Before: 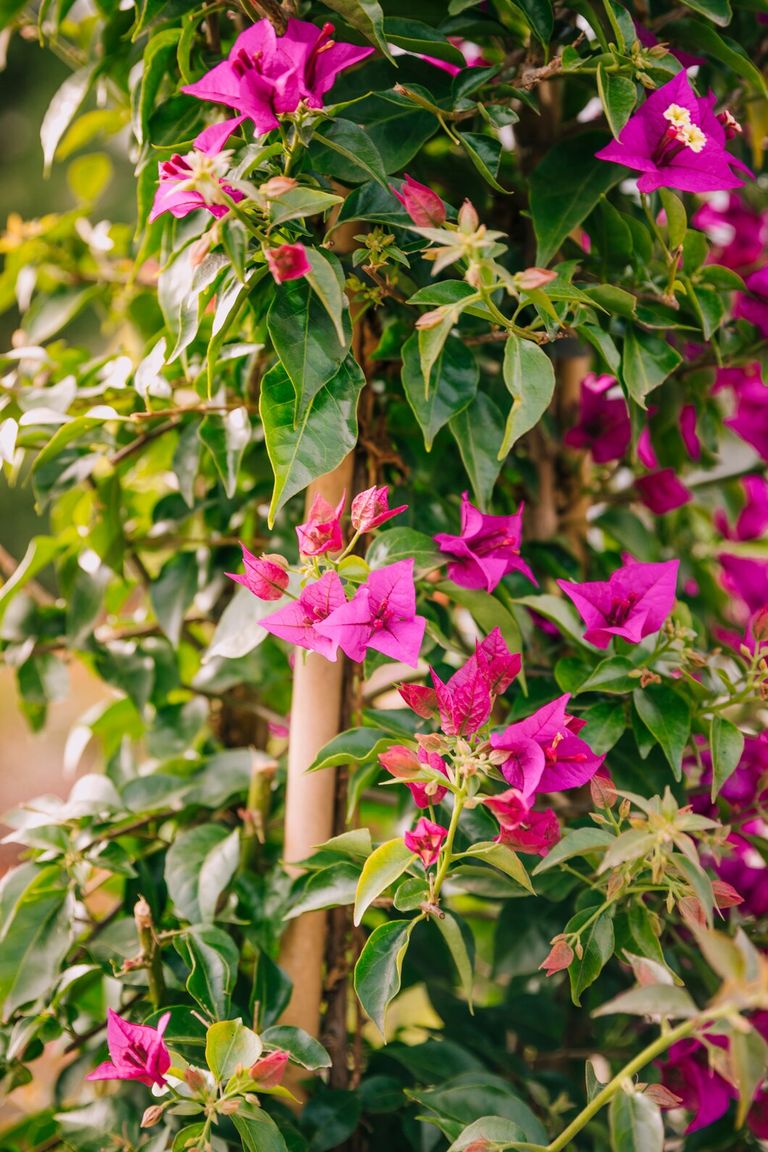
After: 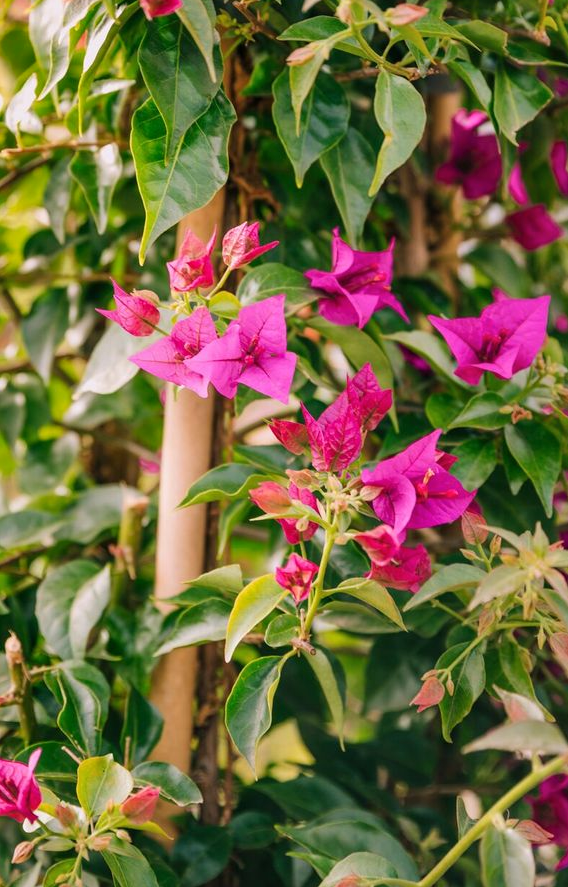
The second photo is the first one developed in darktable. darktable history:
crop: left 16.861%, top 22.919%, right 9.077%
shadows and highlights: low approximation 0.01, soften with gaussian
